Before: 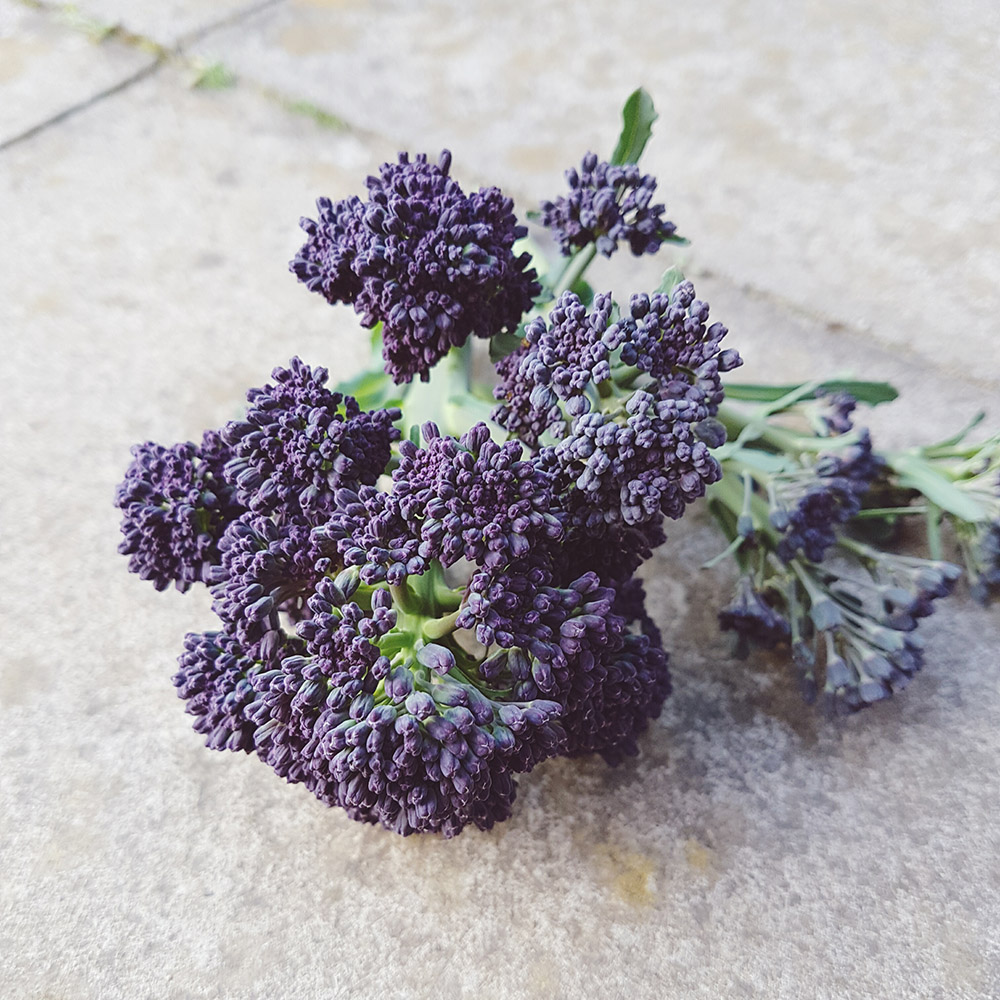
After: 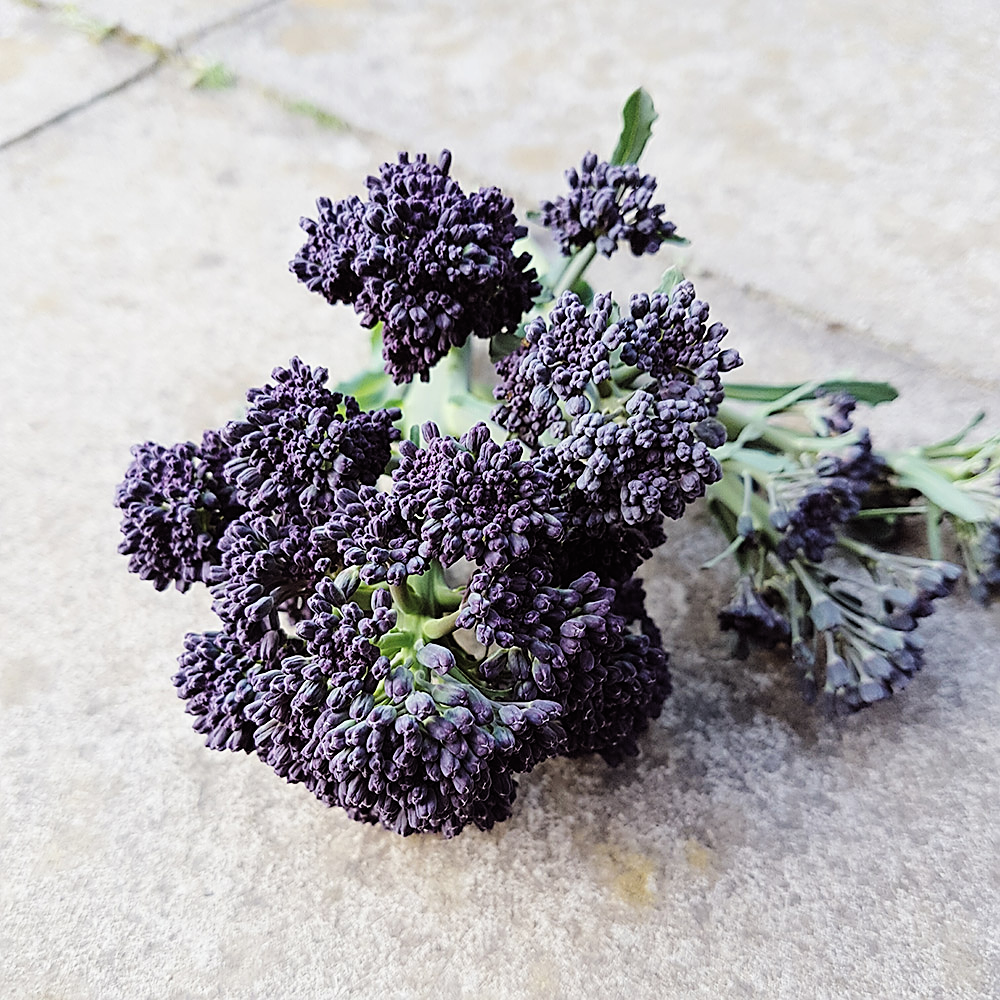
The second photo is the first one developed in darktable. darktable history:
sharpen: on, module defaults
filmic rgb: black relative exposure -6.27 EV, white relative exposure 2.79 EV, threshold 2.99 EV, target black luminance 0%, hardness 4.58, latitude 67.7%, contrast 1.276, shadows ↔ highlights balance -3.31%, enable highlight reconstruction true
